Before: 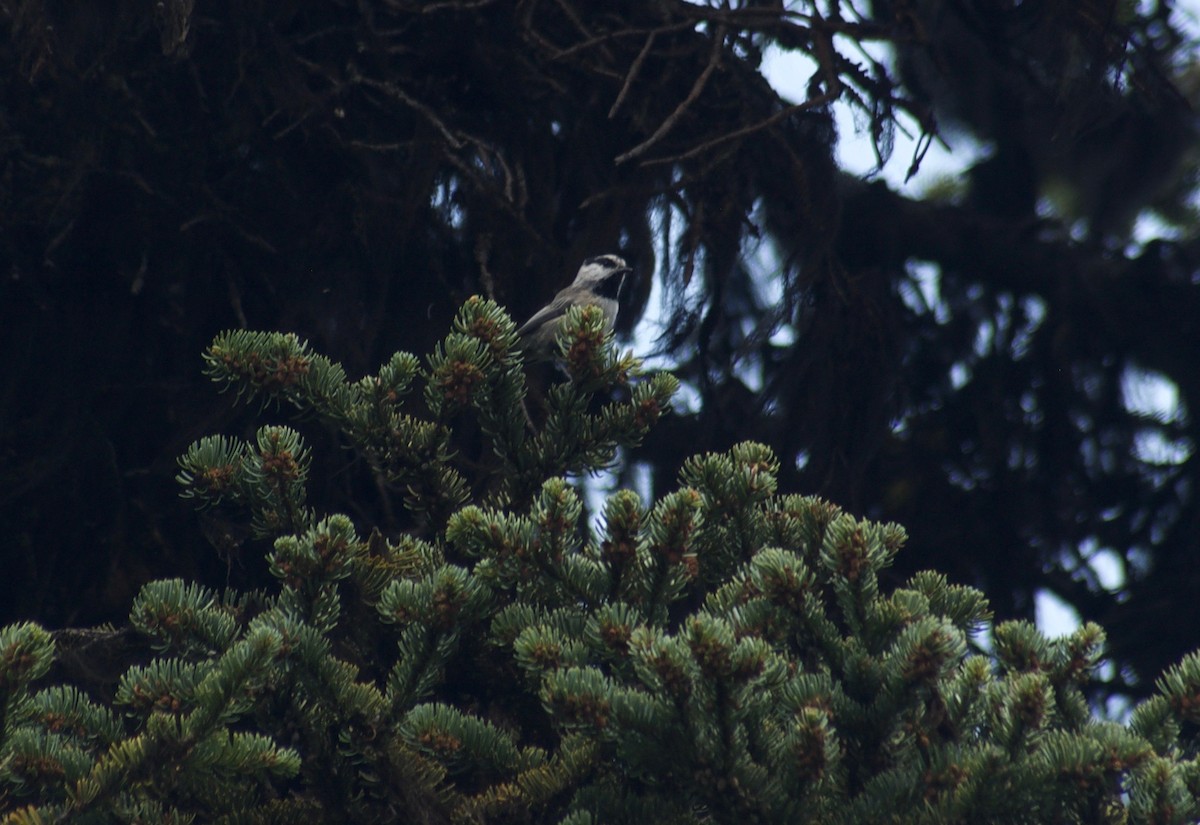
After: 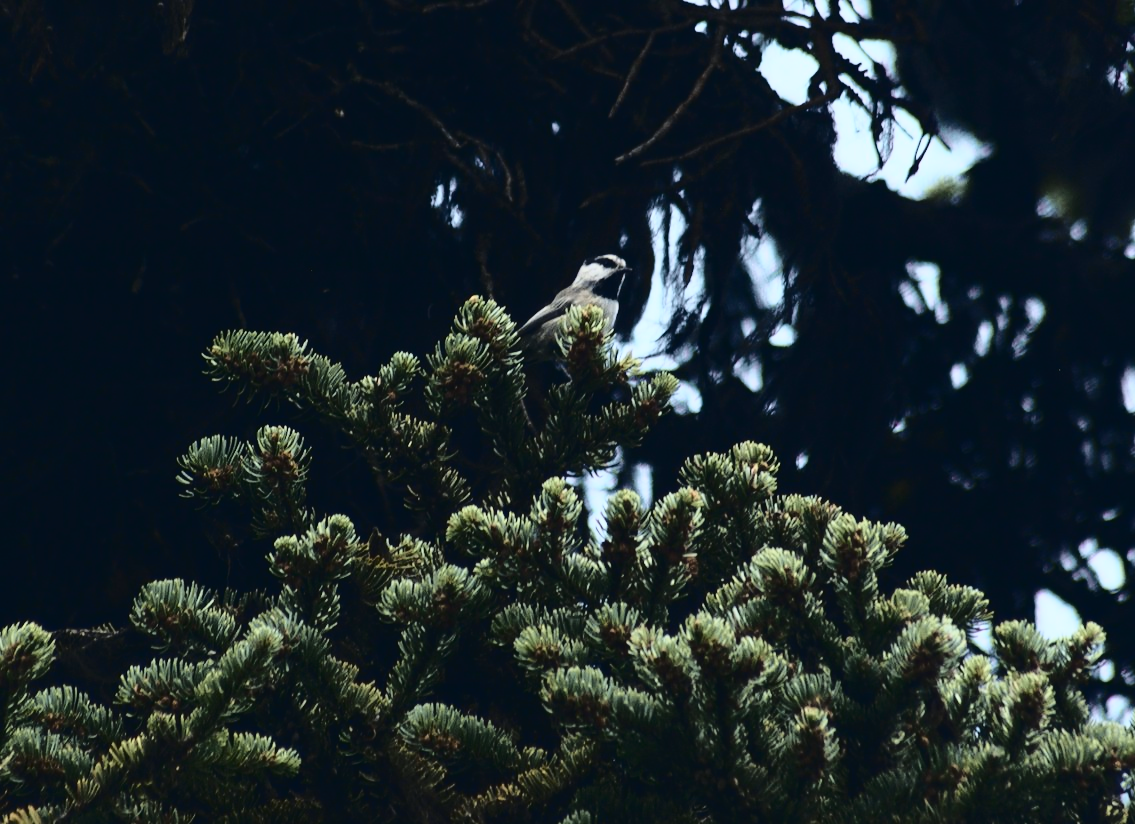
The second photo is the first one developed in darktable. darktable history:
tone curve: curves: ch0 [(0, 0.032) (0.078, 0.052) (0.236, 0.168) (0.43, 0.472) (0.508, 0.566) (0.66, 0.754) (0.79, 0.883) (0.994, 0.974)]; ch1 [(0, 0) (0.161, 0.092) (0.35, 0.33) (0.379, 0.401) (0.456, 0.456) (0.508, 0.501) (0.547, 0.531) (0.573, 0.563) (0.625, 0.602) (0.718, 0.734) (1, 1)]; ch2 [(0, 0) (0.369, 0.427) (0.44, 0.434) (0.502, 0.501) (0.54, 0.537) (0.586, 0.59) (0.621, 0.604) (1, 1)], color space Lab, independent channels, preserve colors none
crop and rotate: right 5.334%
base curve: curves: ch0 [(0, 0) (0.028, 0.03) (0.121, 0.232) (0.46, 0.748) (0.859, 0.968) (1, 1)]
